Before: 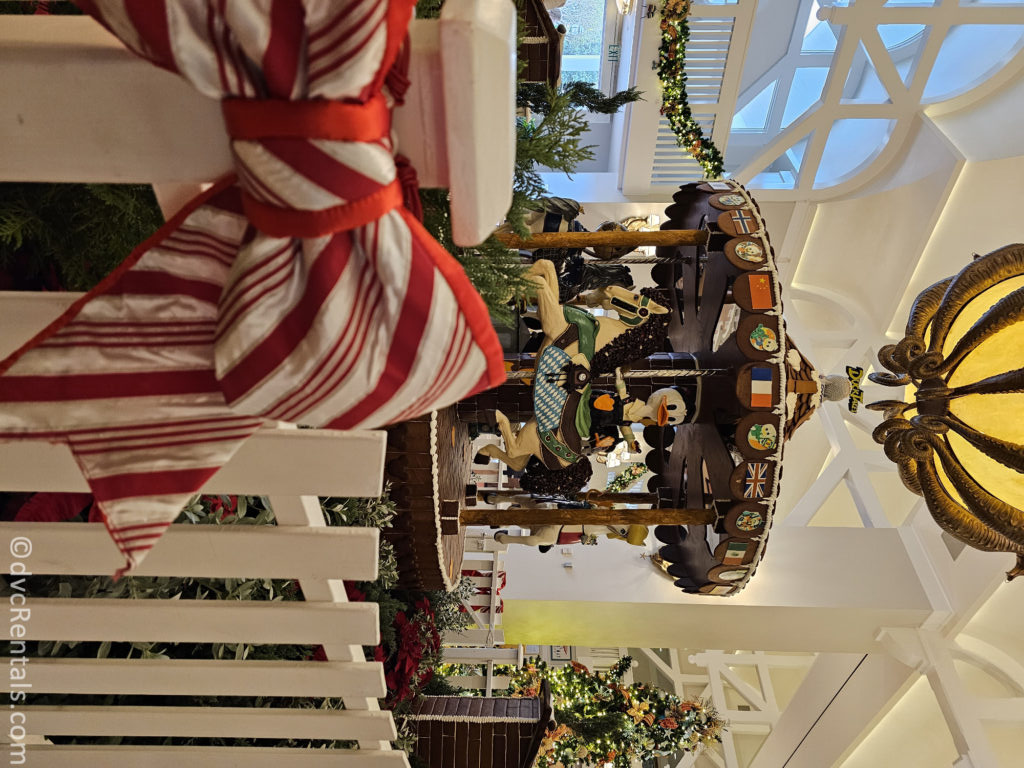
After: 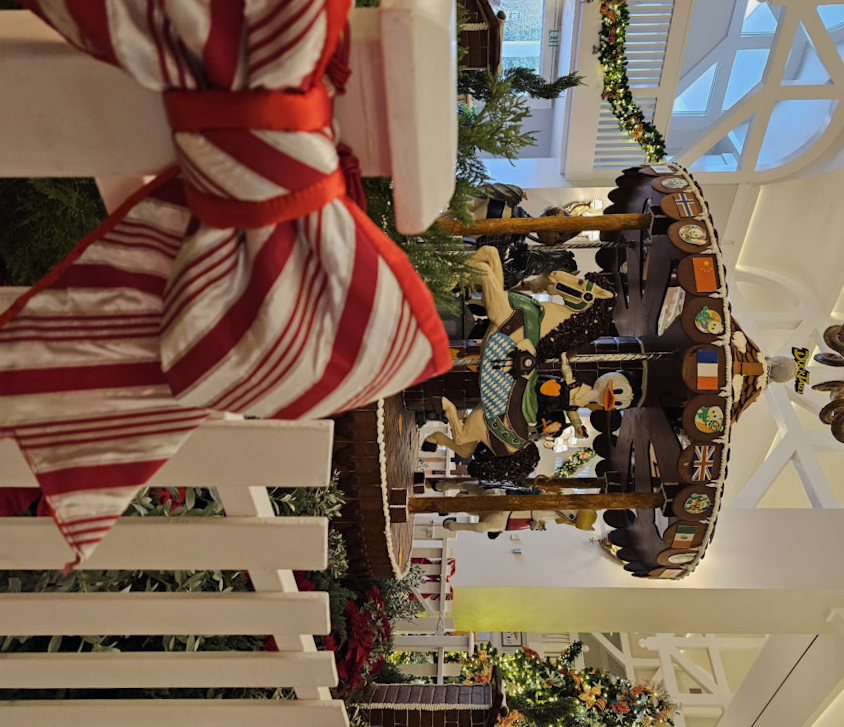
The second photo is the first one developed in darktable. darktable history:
shadows and highlights: shadows 25, white point adjustment -3, highlights -30
crop and rotate: angle 1°, left 4.281%, top 0.642%, right 11.383%, bottom 2.486%
